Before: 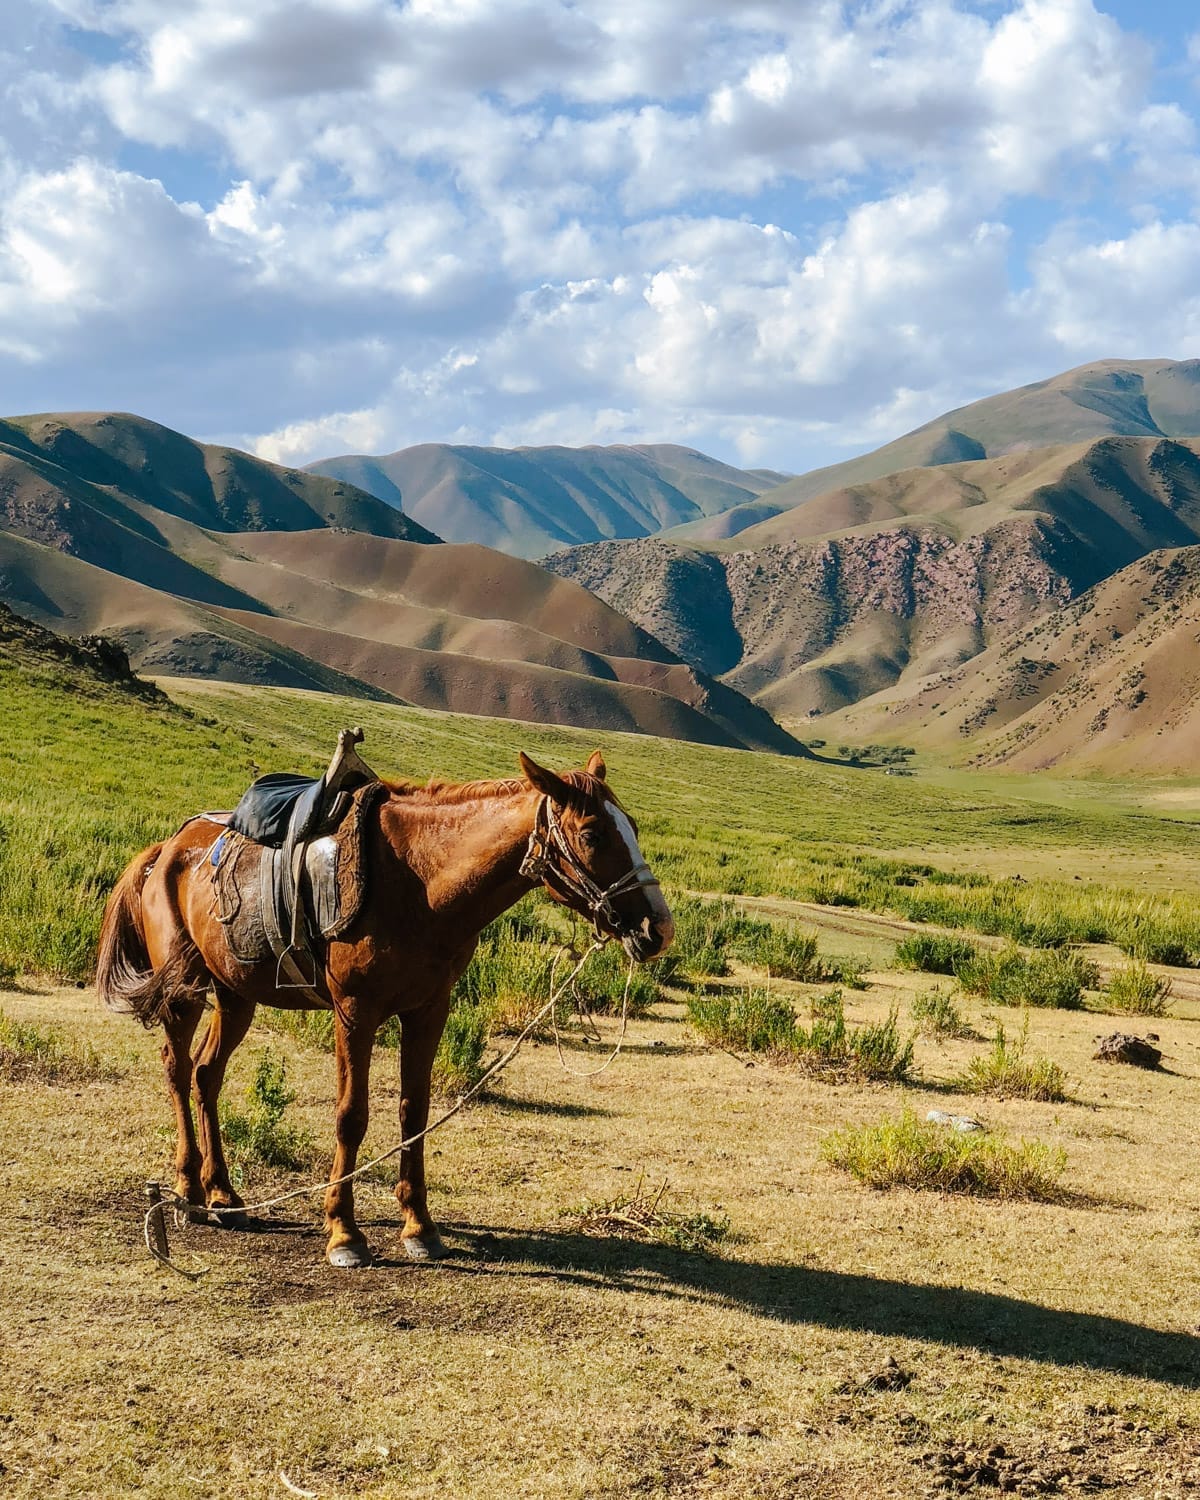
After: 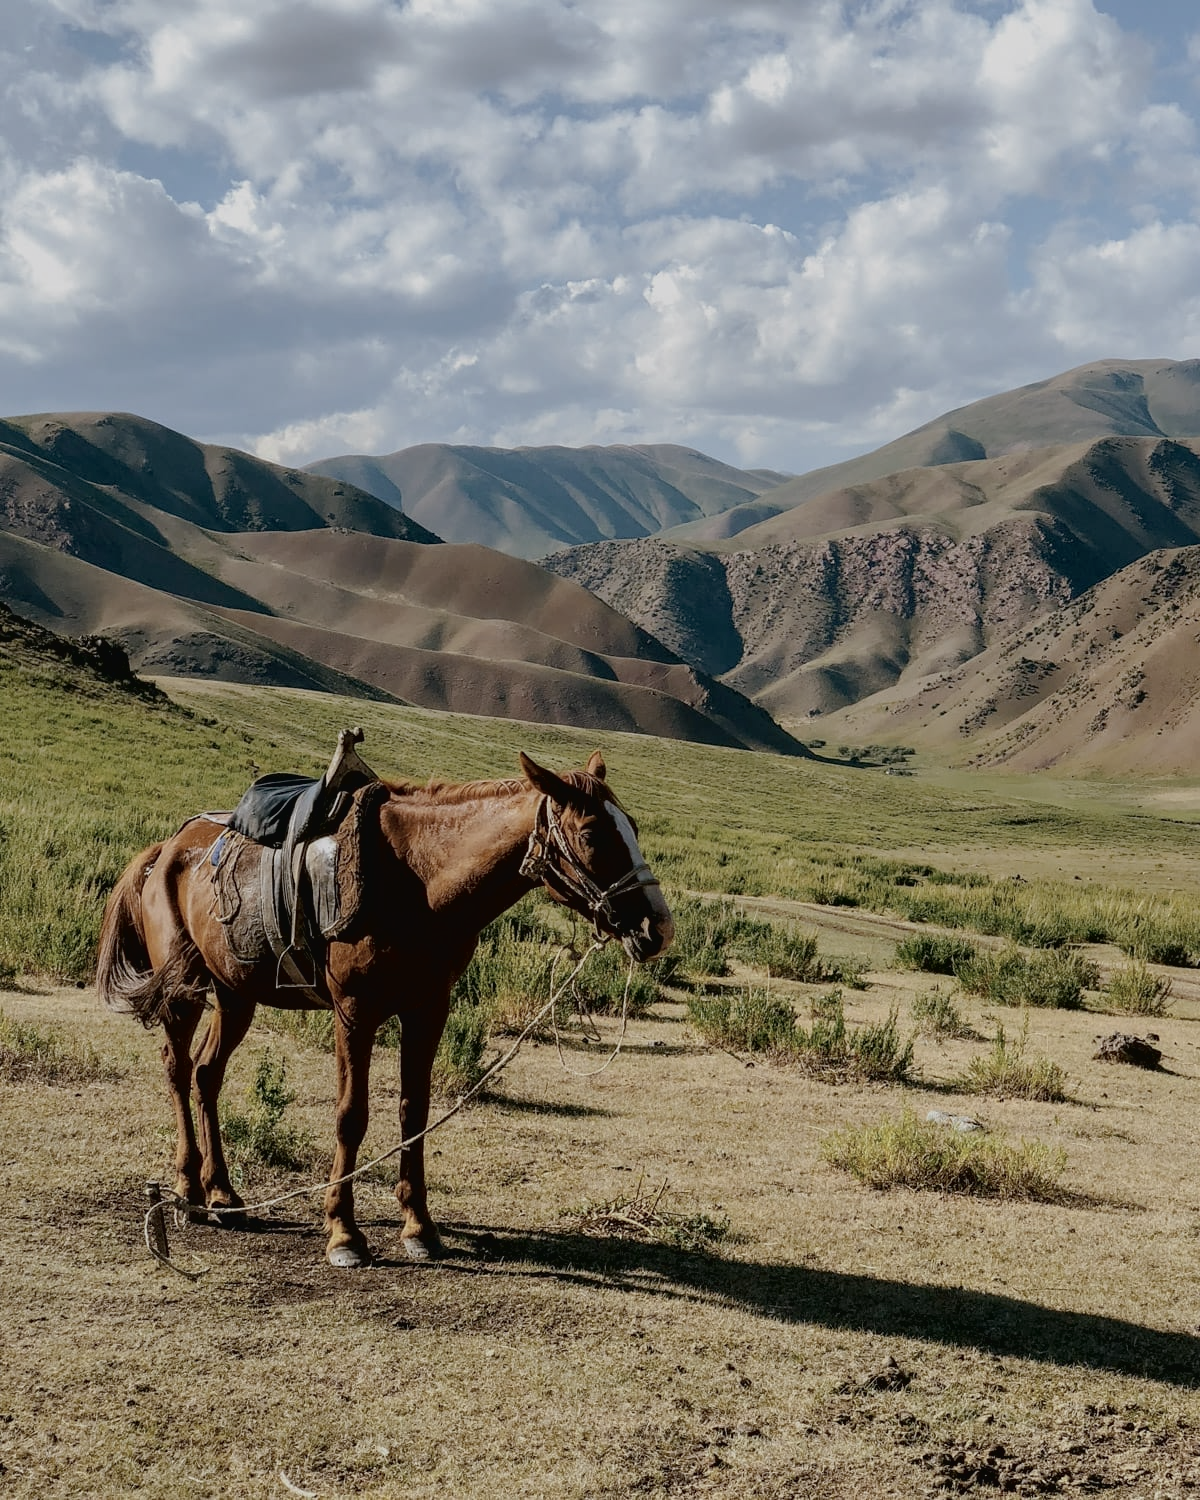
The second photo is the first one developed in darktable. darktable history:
exposure: black level correction 0.011, exposure -0.47 EV, compensate highlight preservation false
contrast brightness saturation: contrast -0.043, saturation -0.407
